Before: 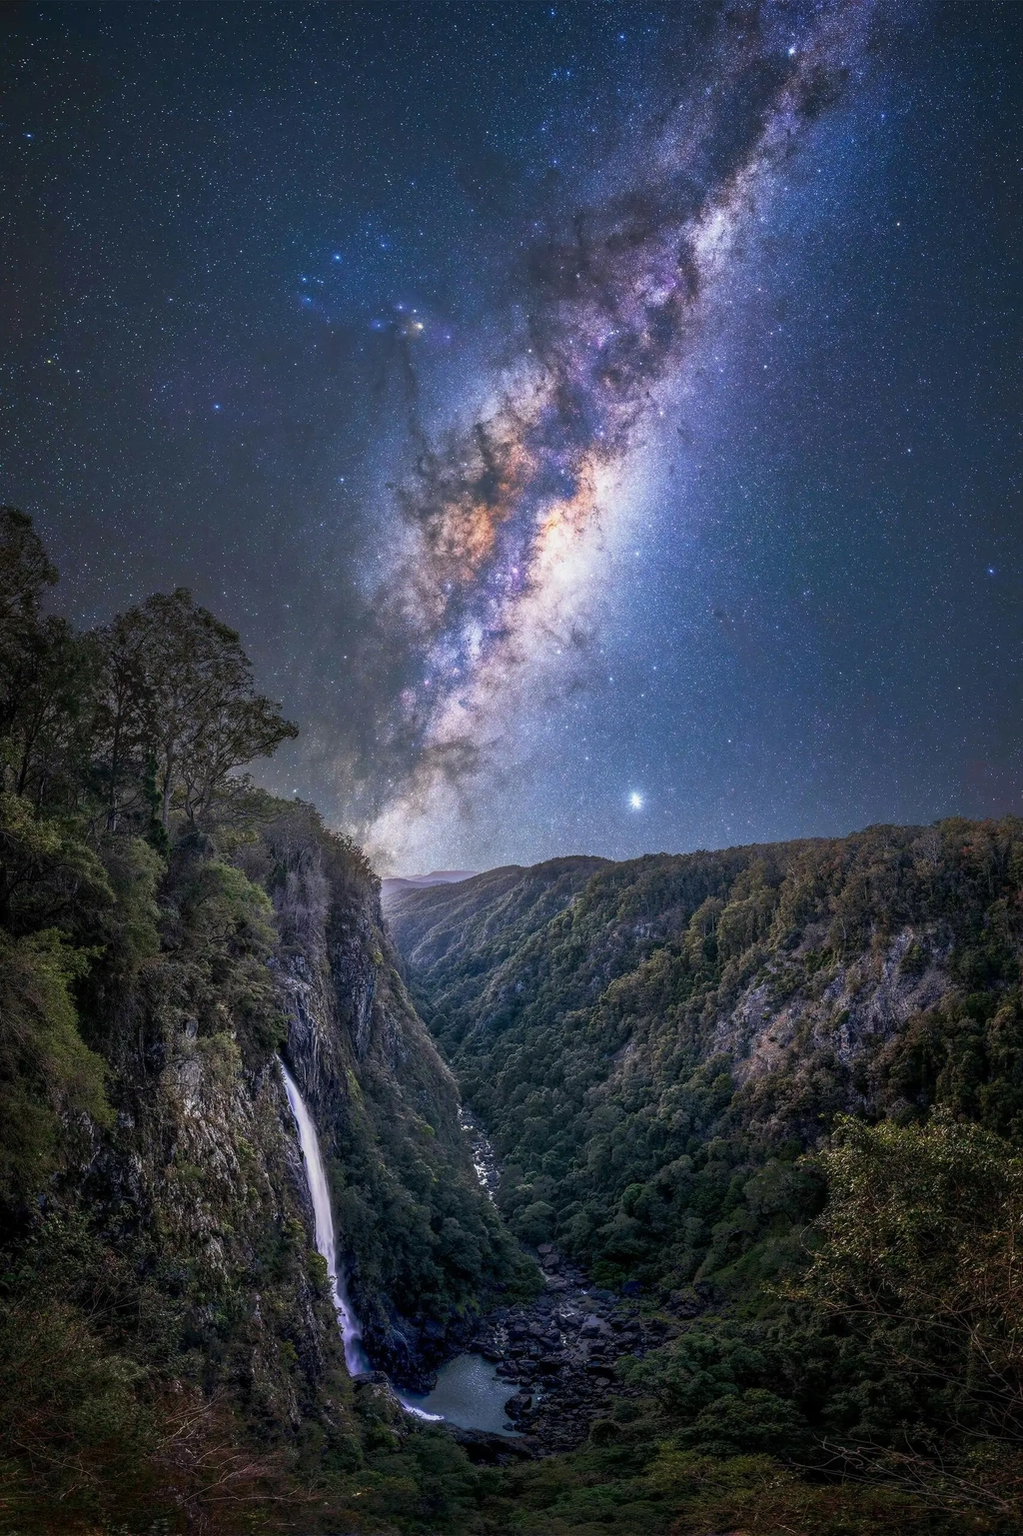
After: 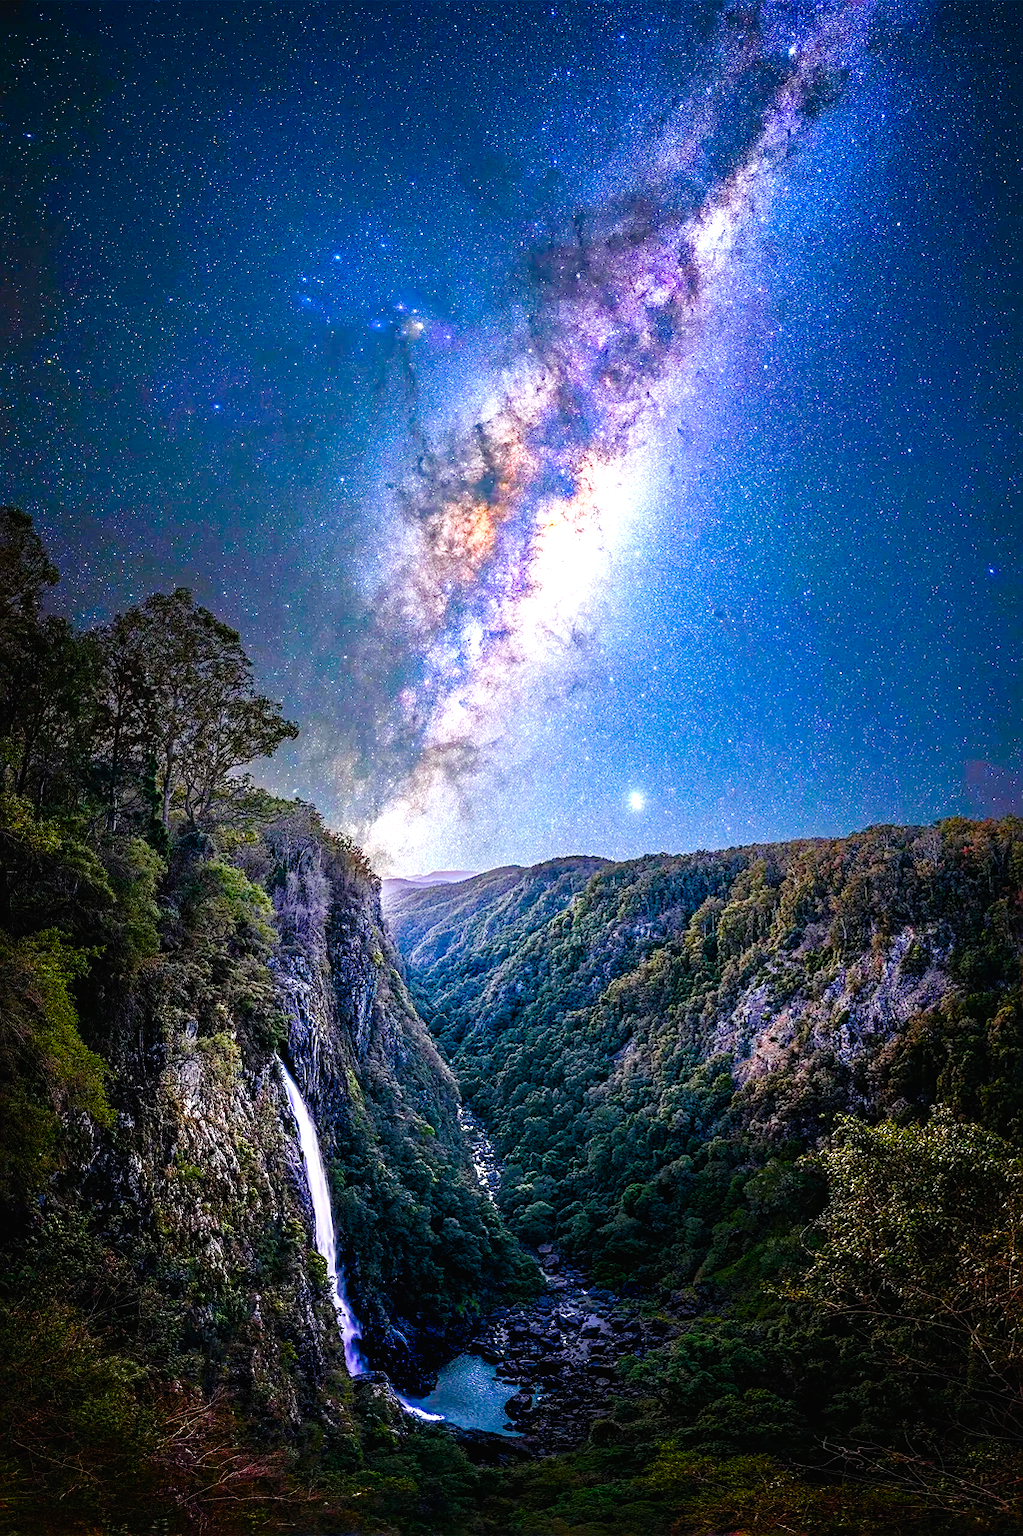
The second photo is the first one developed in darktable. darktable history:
color balance rgb: linear chroma grading › shadows 10.391%, linear chroma grading › highlights 10.123%, linear chroma grading › global chroma 14.884%, linear chroma grading › mid-tones 14.993%, perceptual saturation grading › global saturation 20%, perceptual saturation grading › highlights -25.188%, perceptual saturation grading › shadows 49.75%, global vibrance 20%
haze removal: compatibility mode true, adaptive false
sharpen: on, module defaults
tone curve: curves: ch0 [(0, 0.01) (0.052, 0.045) (0.136, 0.133) (0.29, 0.332) (0.453, 0.531) (0.676, 0.751) (0.89, 0.919) (1, 1)]; ch1 [(0, 0) (0.094, 0.081) (0.285, 0.299) (0.385, 0.403) (0.446, 0.443) (0.502, 0.5) (0.544, 0.552) (0.589, 0.612) (0.722, 0.728) (1, 1)]; ch2 [(0, 0) (0.257, 0.217) (0.43, 0.421) (0.498, 0.507) (0.531, 0.544) (0.56, 0.579) (0.625, 0.642) (1, 1)], preserve colors none
tone equalizer: -8 EV -1.11 EV, -7 EV -1.05 EV, -6 EV -0.886 EV, -5 EV -0.545 EV, -3 EV 0.569 EV, -2 EV 0.876 EV, -1 EV 0.998 EV, +0 EV 1.08 EV
